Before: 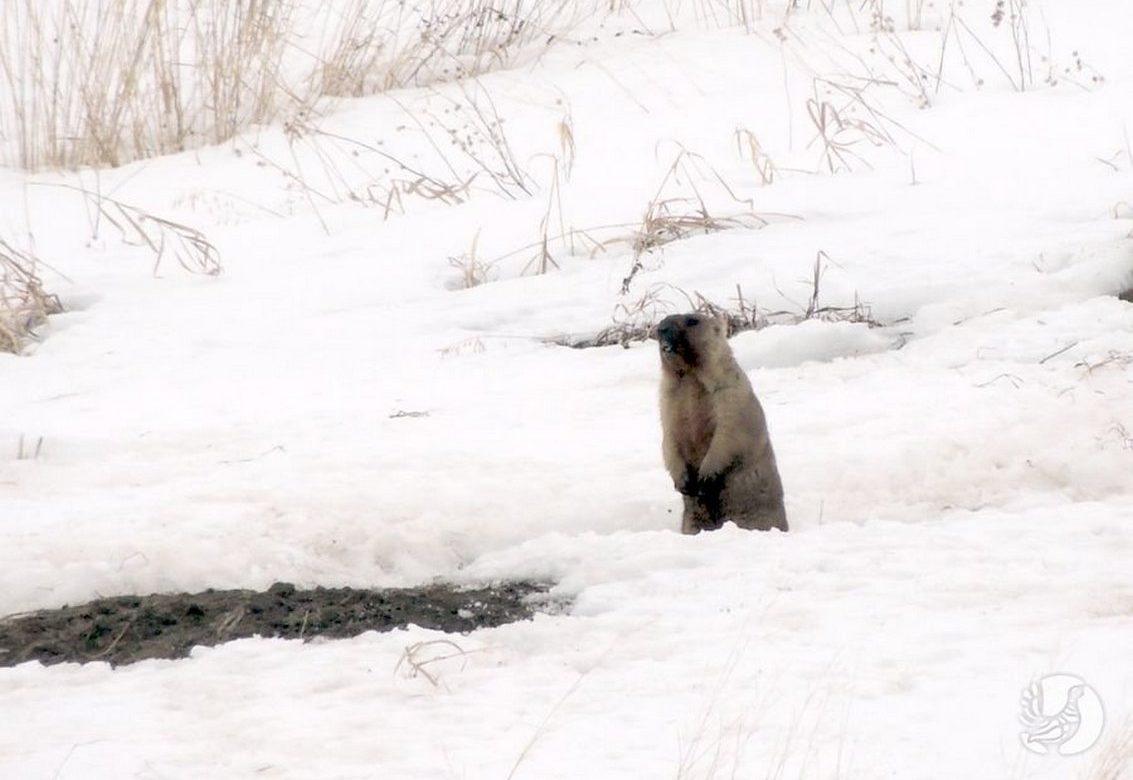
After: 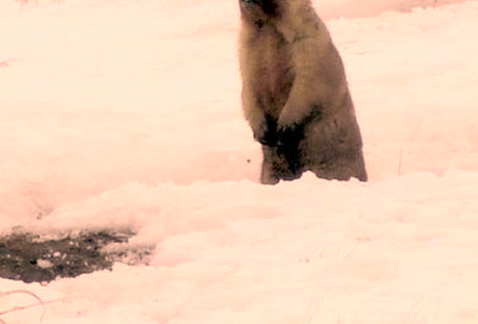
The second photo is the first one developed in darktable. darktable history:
color correction: highlights a* 21.94, highlights b* 22.25
crop: left 37.21%, top 44.879%, right 20.594%, bottom 13.575%
